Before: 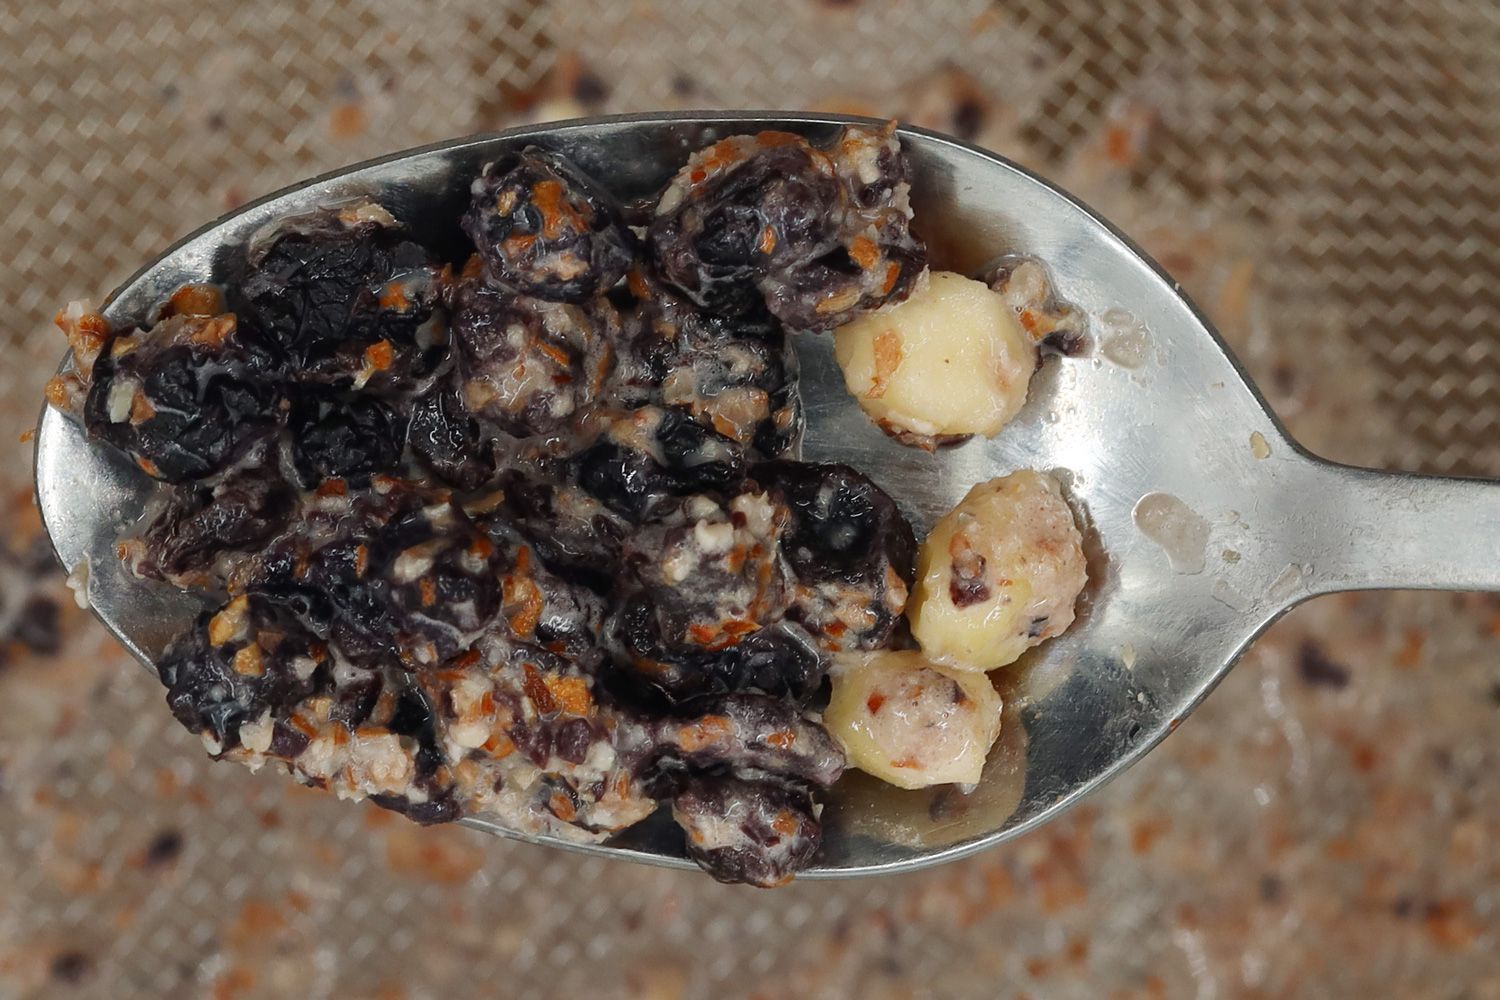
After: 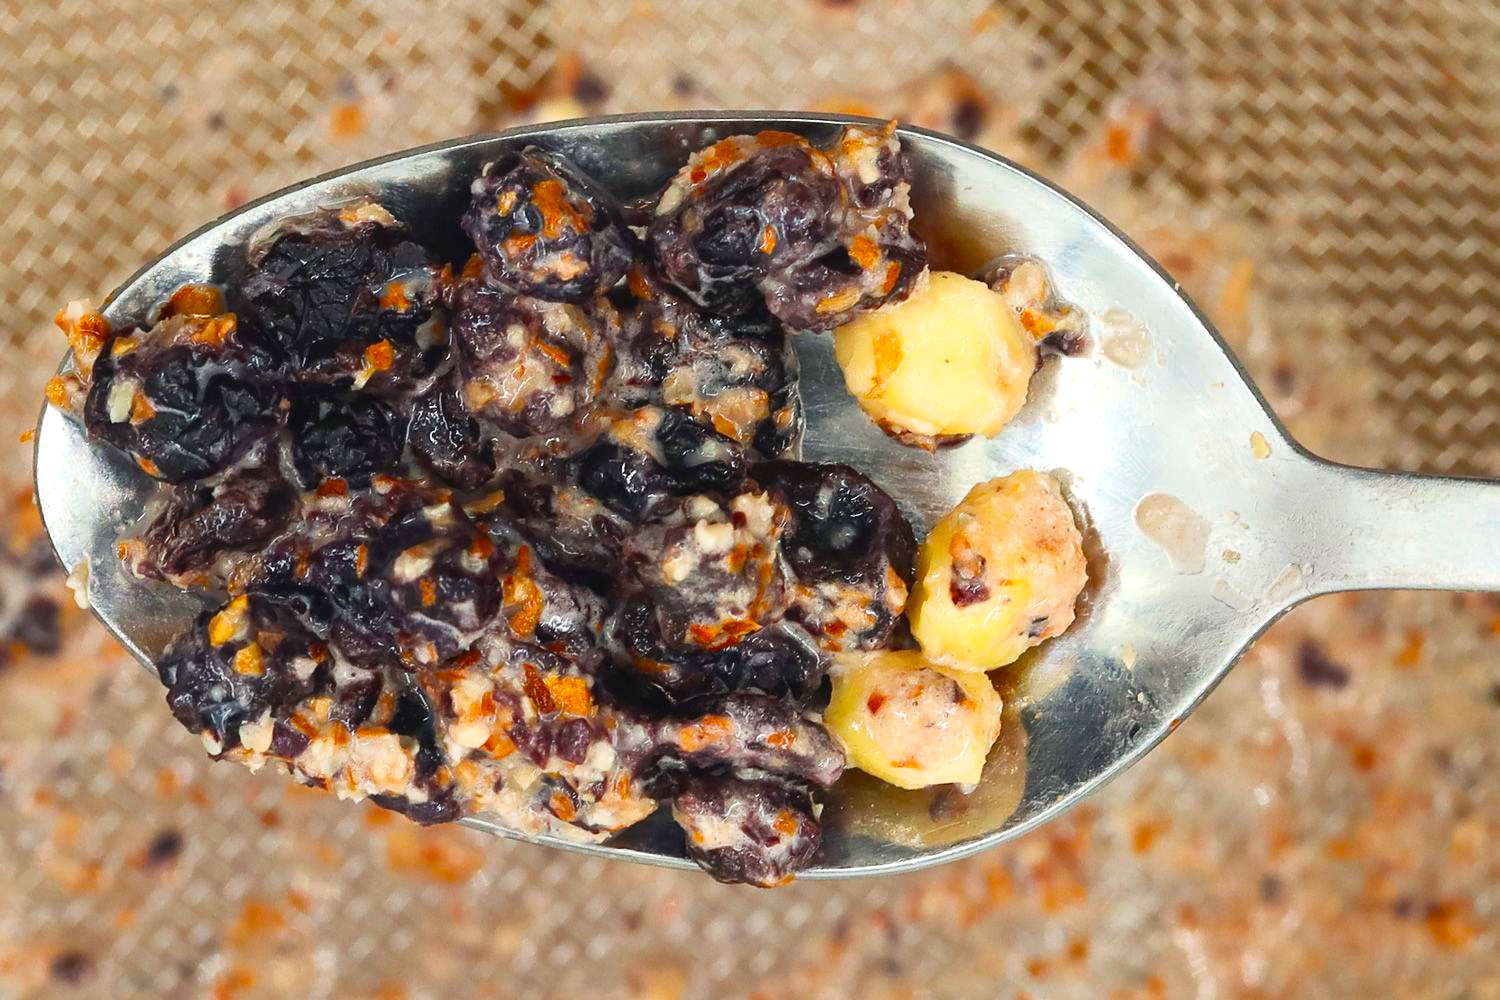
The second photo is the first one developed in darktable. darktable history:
color balance rgb: perceptual saturation grading › global saturation 30%, global vibrance 20%
contrast brightness saturation: contrast 0.2, brightness 0.16, saturation 0.22
exposure: black level correction 0, exposure 0.5 EV, compensate highlight preservation false
